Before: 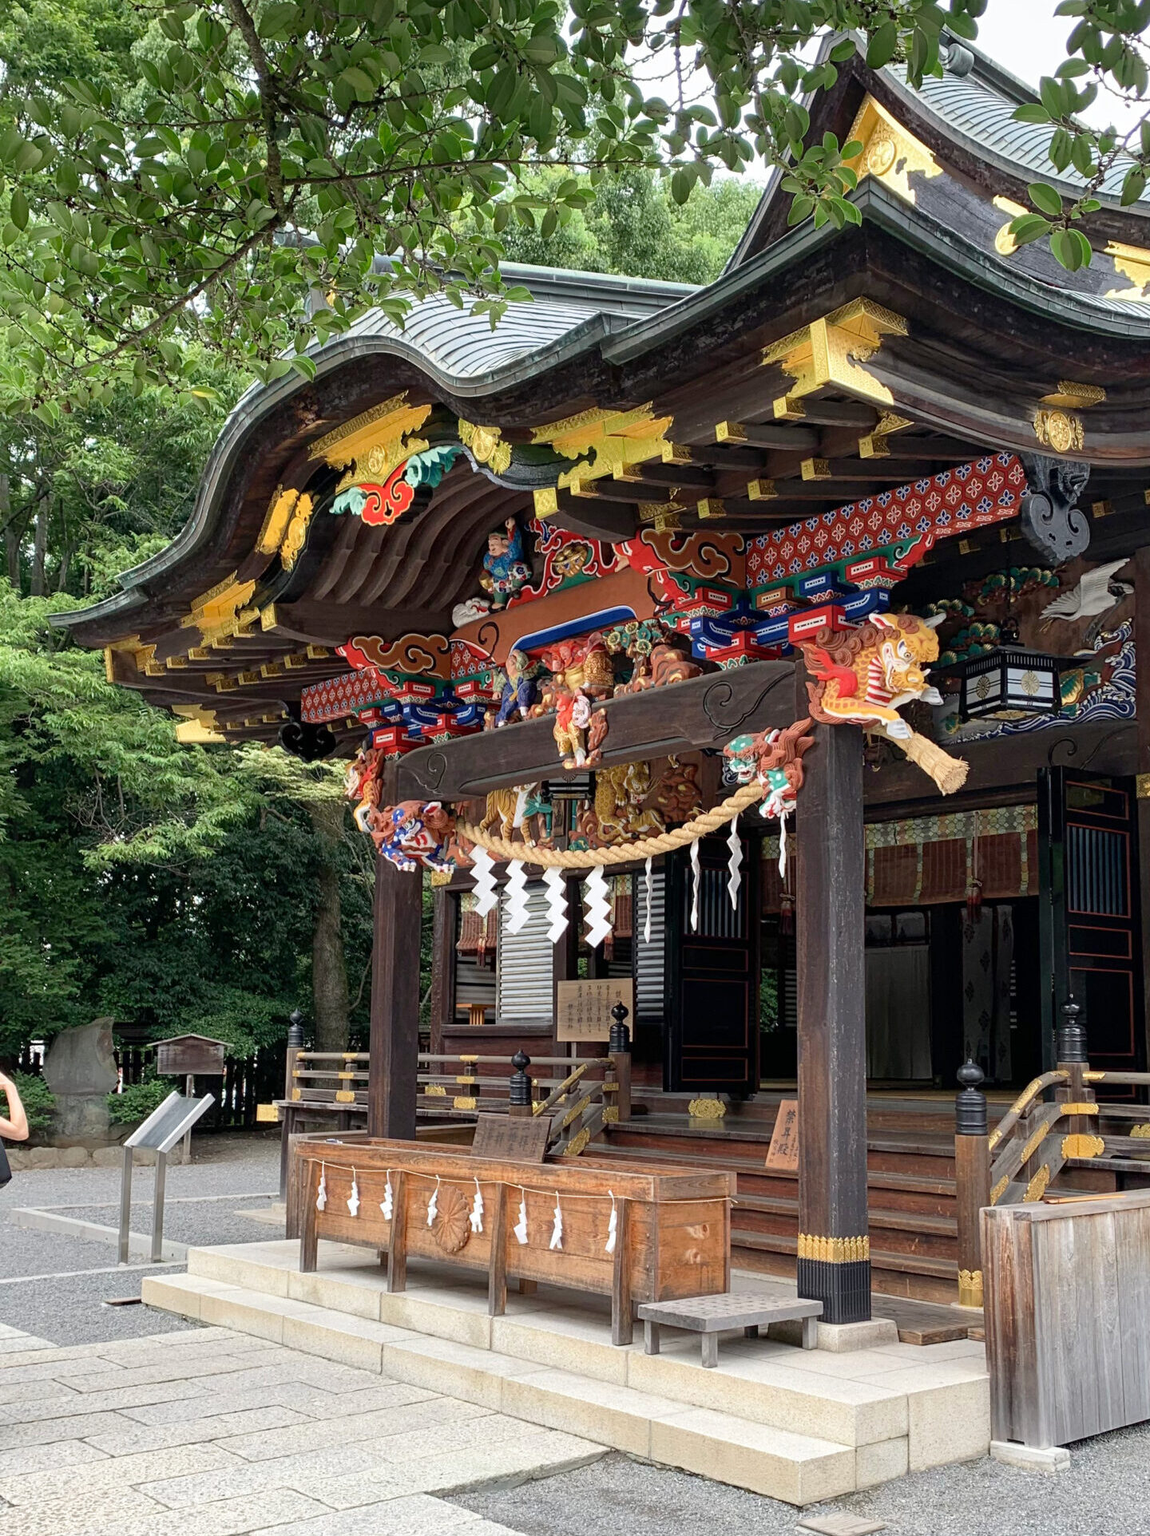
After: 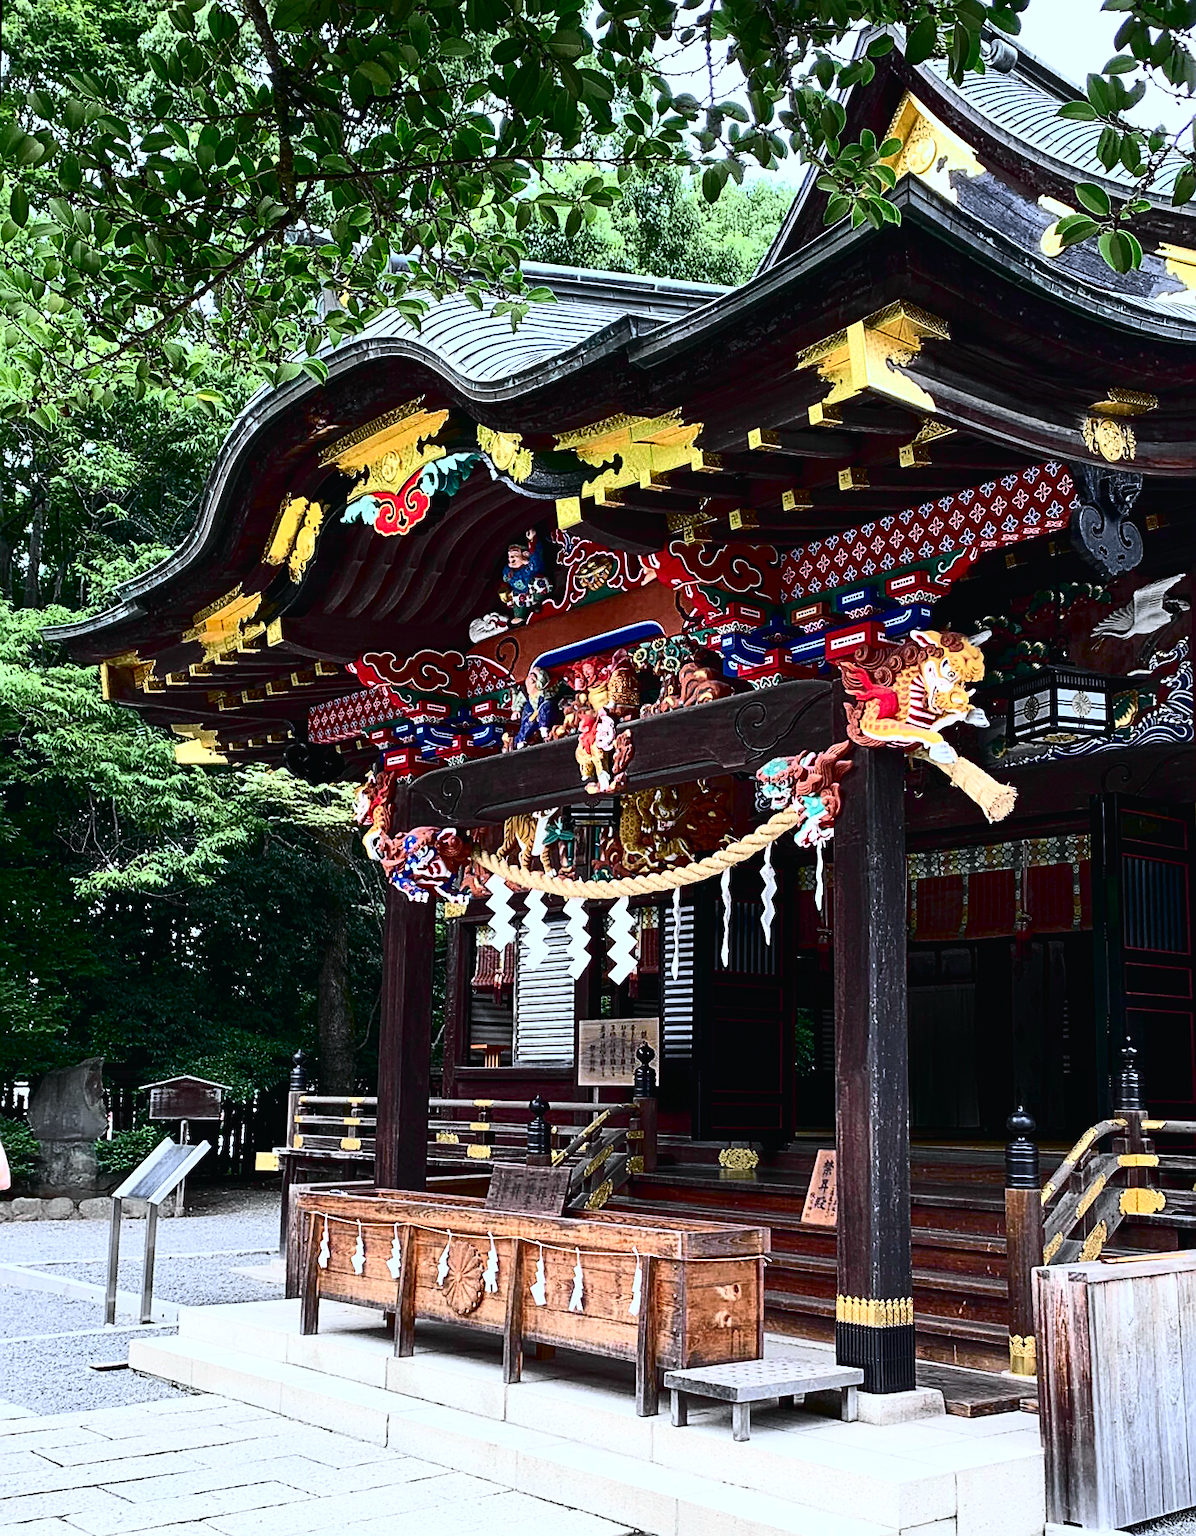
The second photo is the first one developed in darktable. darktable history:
white balance: red 0.948, green 1.02, blue 1.176
contrast brightness saturation: contrast 0.32, brightness -0.08, saturation 0.17
rotate and perspective: rotation 0.226°, lens shift (vertical) -0.042, crop left 0.023, crop right 0.982, crop top 0.006, crop bottom 0.994
tone curve: curves: ch0 [(0, 0.015) (0.037, 0.032) (0.131, 0.113) (0.275, 0.26) (0.497, 0.531) (0.617, 0.663) (0.704, 0.748) (0.813, 0.842) (0.911, 0.931) (0.997, 1)]; ch1 [(0, 0) (0.301, 0.3) (0.444, 0.438) (0.493, 0.494) (0.501, 0.499) (0.534, 0.543) (0.582, 0.605) (0.658, 0.687) (0.746, 0.79) (1, 1)]; ch2 [(0, 0) (0.246, 0.234) (0.36, 0.356) (0.415, 0.426) (0.476, 0.492) (0.502, 0.499) (0.525, 0.513) (0.533, 0.534) (0.586, 0.598) (0.634, 0.643) (0.706, 0.717) (0.853, 0.83) (1, 0.951)], color space Lab, independent channels, preserve colors none
base curve: curves: ch0 [(0, 0) (0.257, 0.25) (0.482, 0.586) (0.757, 0.871) (1, 1)]
sharpen: on, module defaults
crop and rotate: top 0%, bottom 5.097%
